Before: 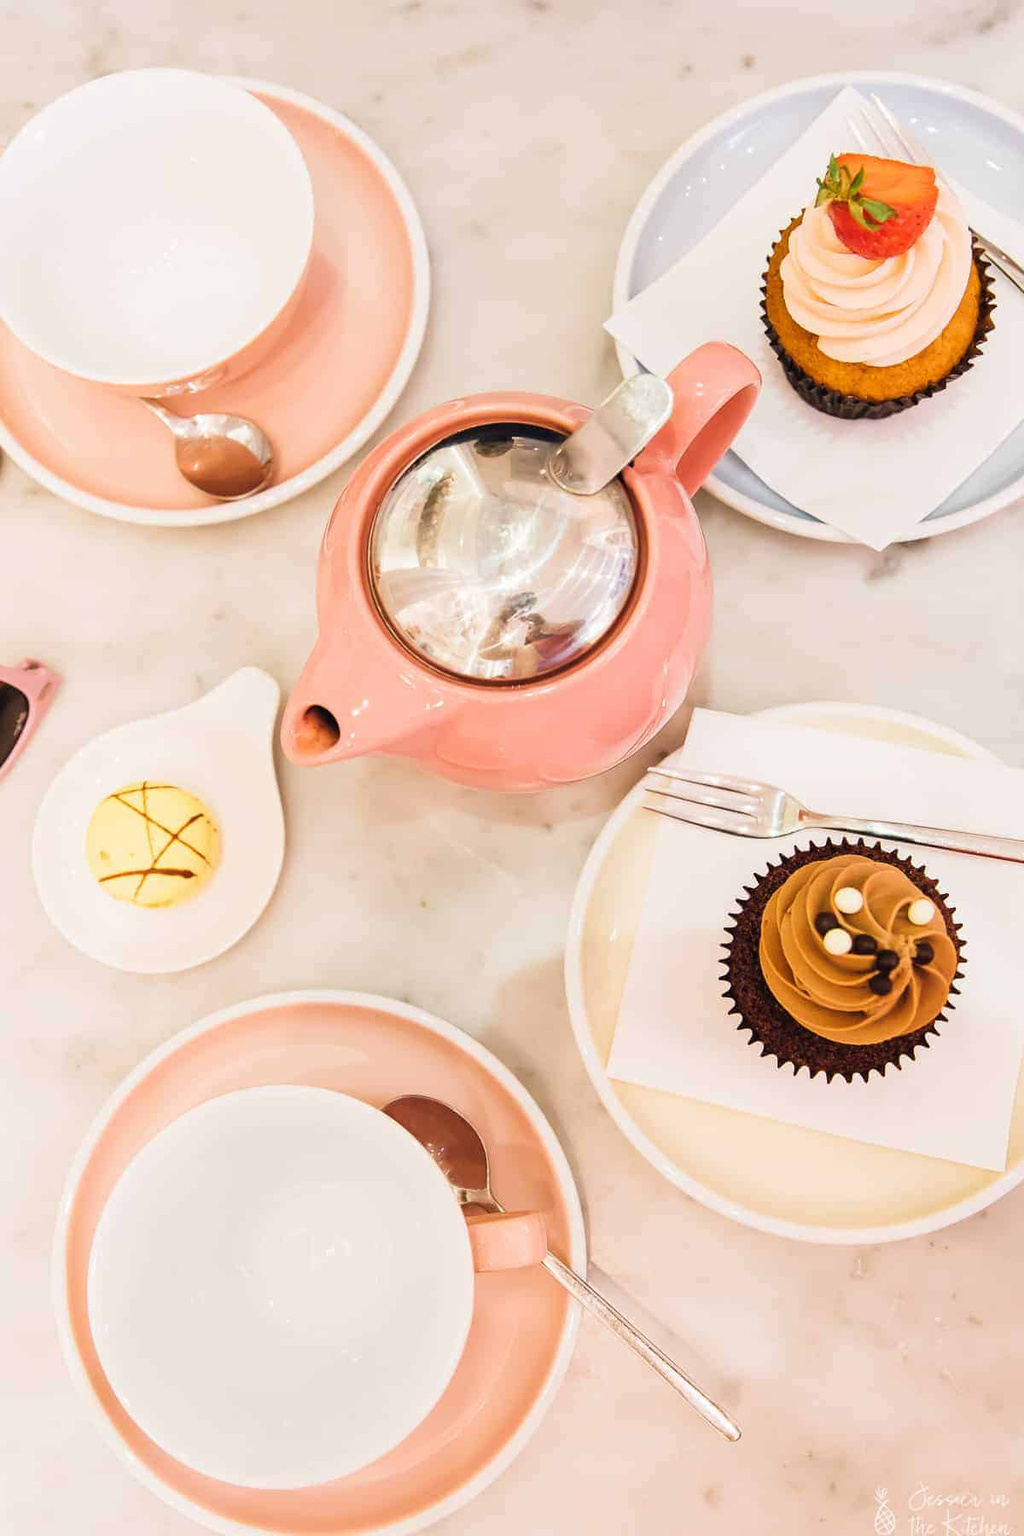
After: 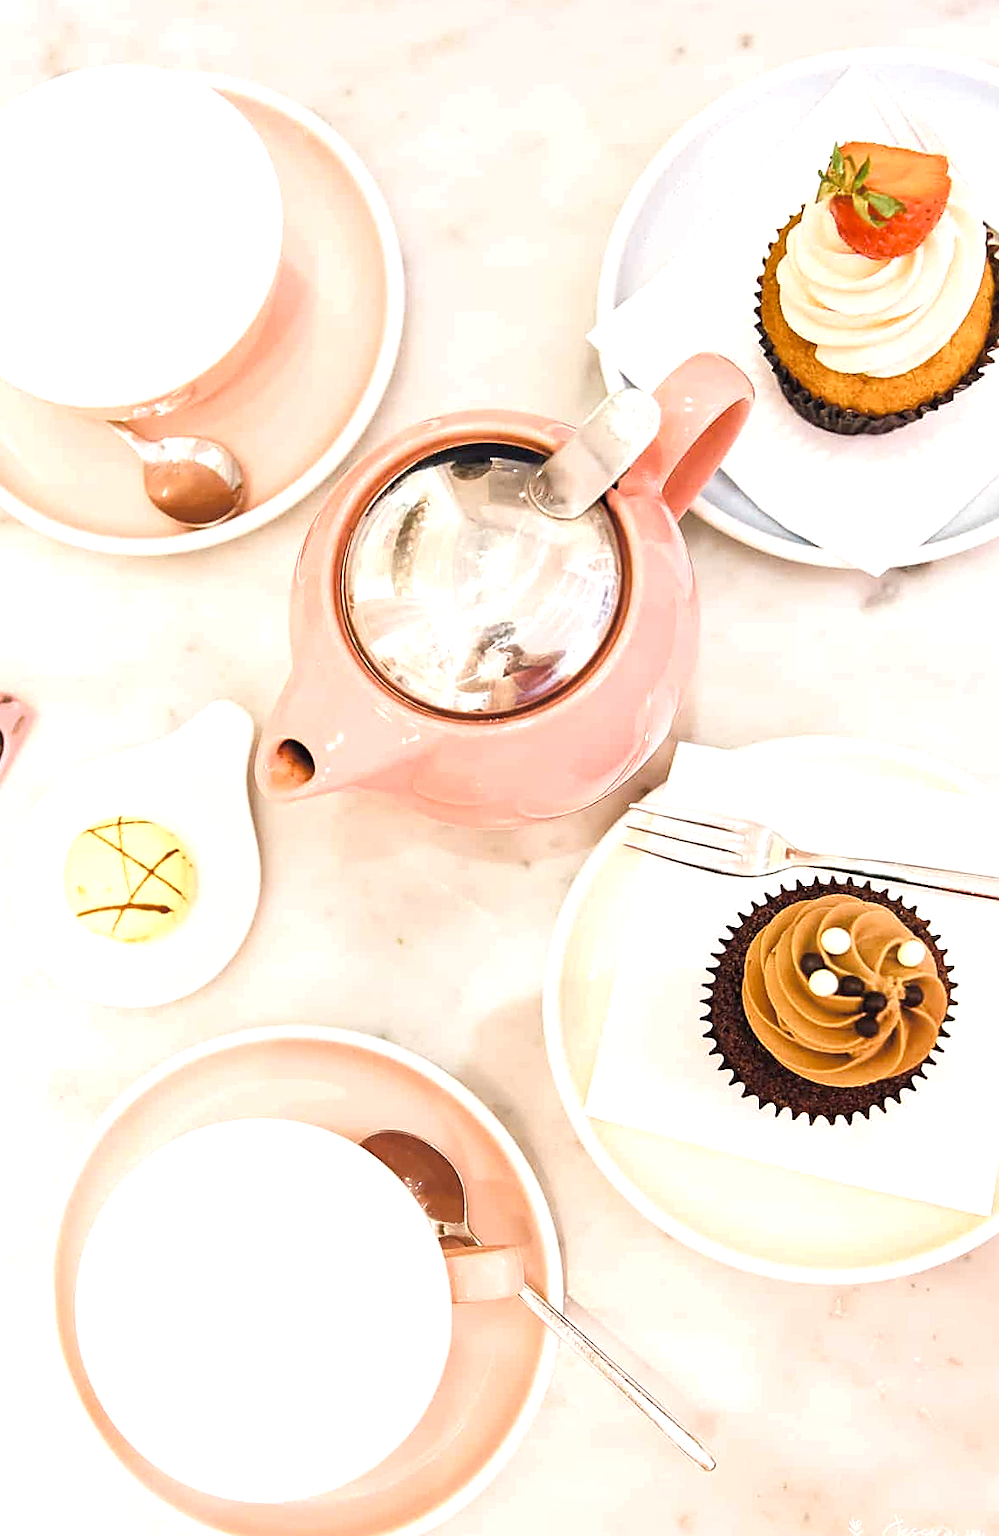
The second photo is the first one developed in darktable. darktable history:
color correction: saturation 0.8
sharpen: on, module defaults
color balance rgb: shadows fall-off 101%, linear chroma grading › mid-tones 7.63%, perceptual saturation grading › mid-tones 11.68%, mask middle-gray fulcrum 22.45%, global vibrance 10.11%, saturation formula JzAzBz (2021)
exposure: black level correction 0, exposure 0.5 EV, compensate exposure bias true, compensate highlight preservation false
rotate and perspective: rotation 0.074°, lens shift (vertical) 0.096, lens shift (horizontal) -0.041, crop left 0.043, crop right 0.952, crop top 0.024, crop bottom 0.979
